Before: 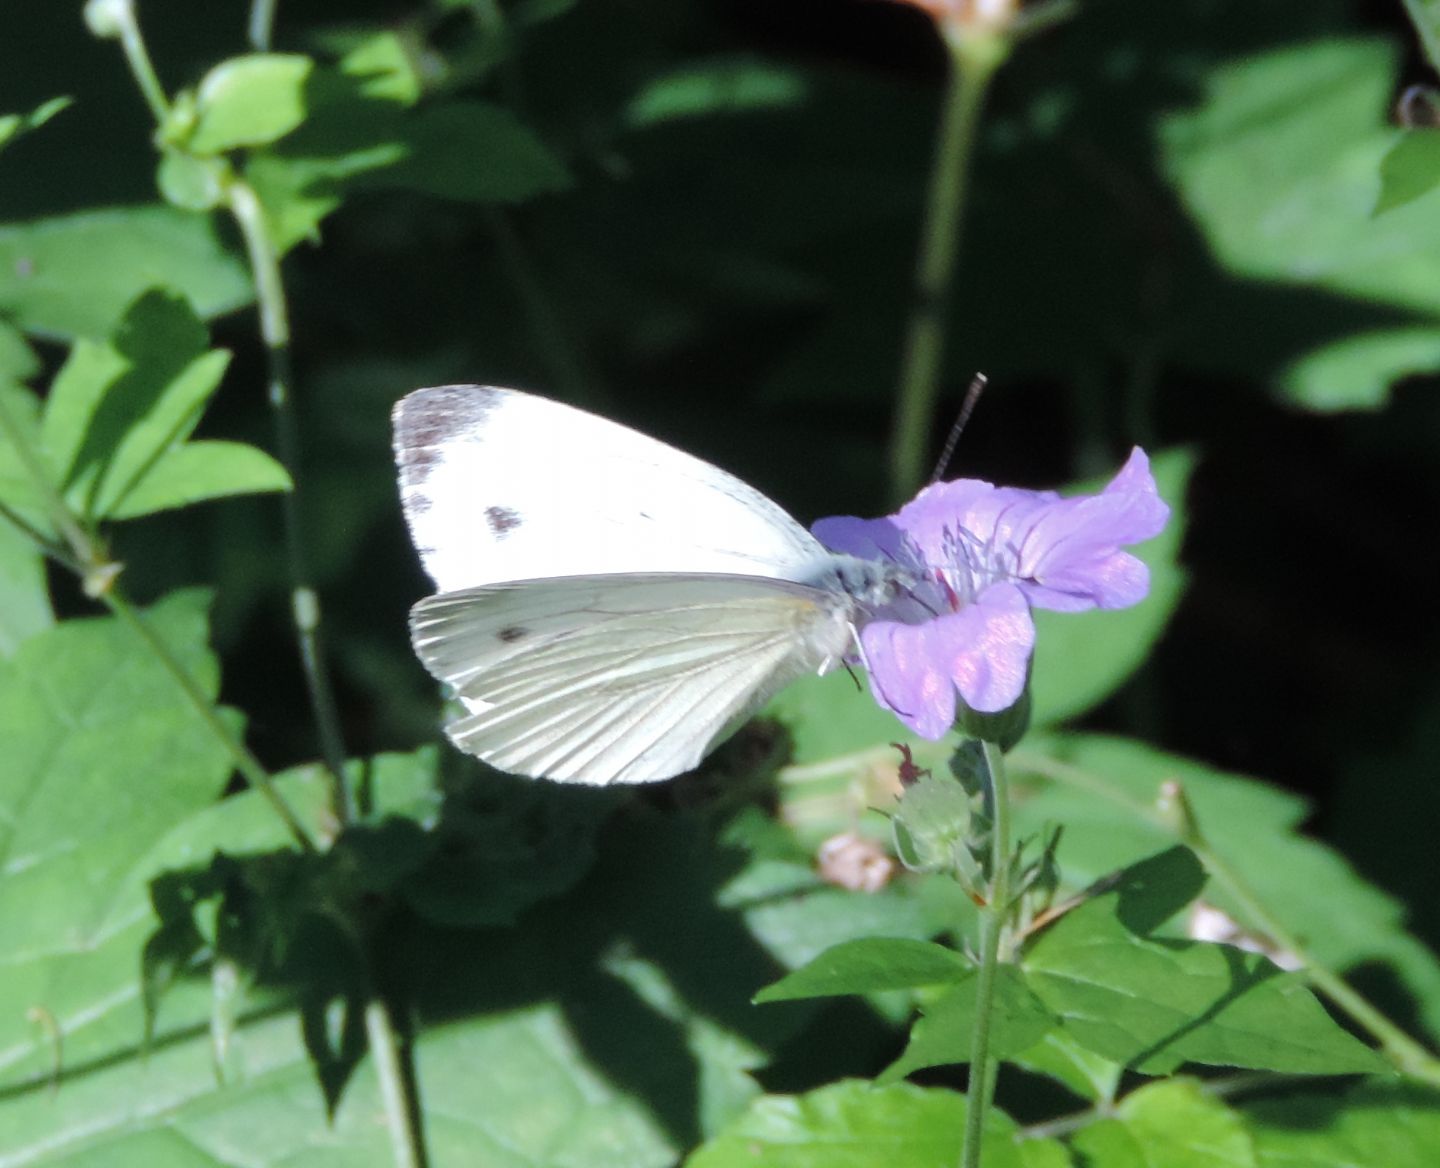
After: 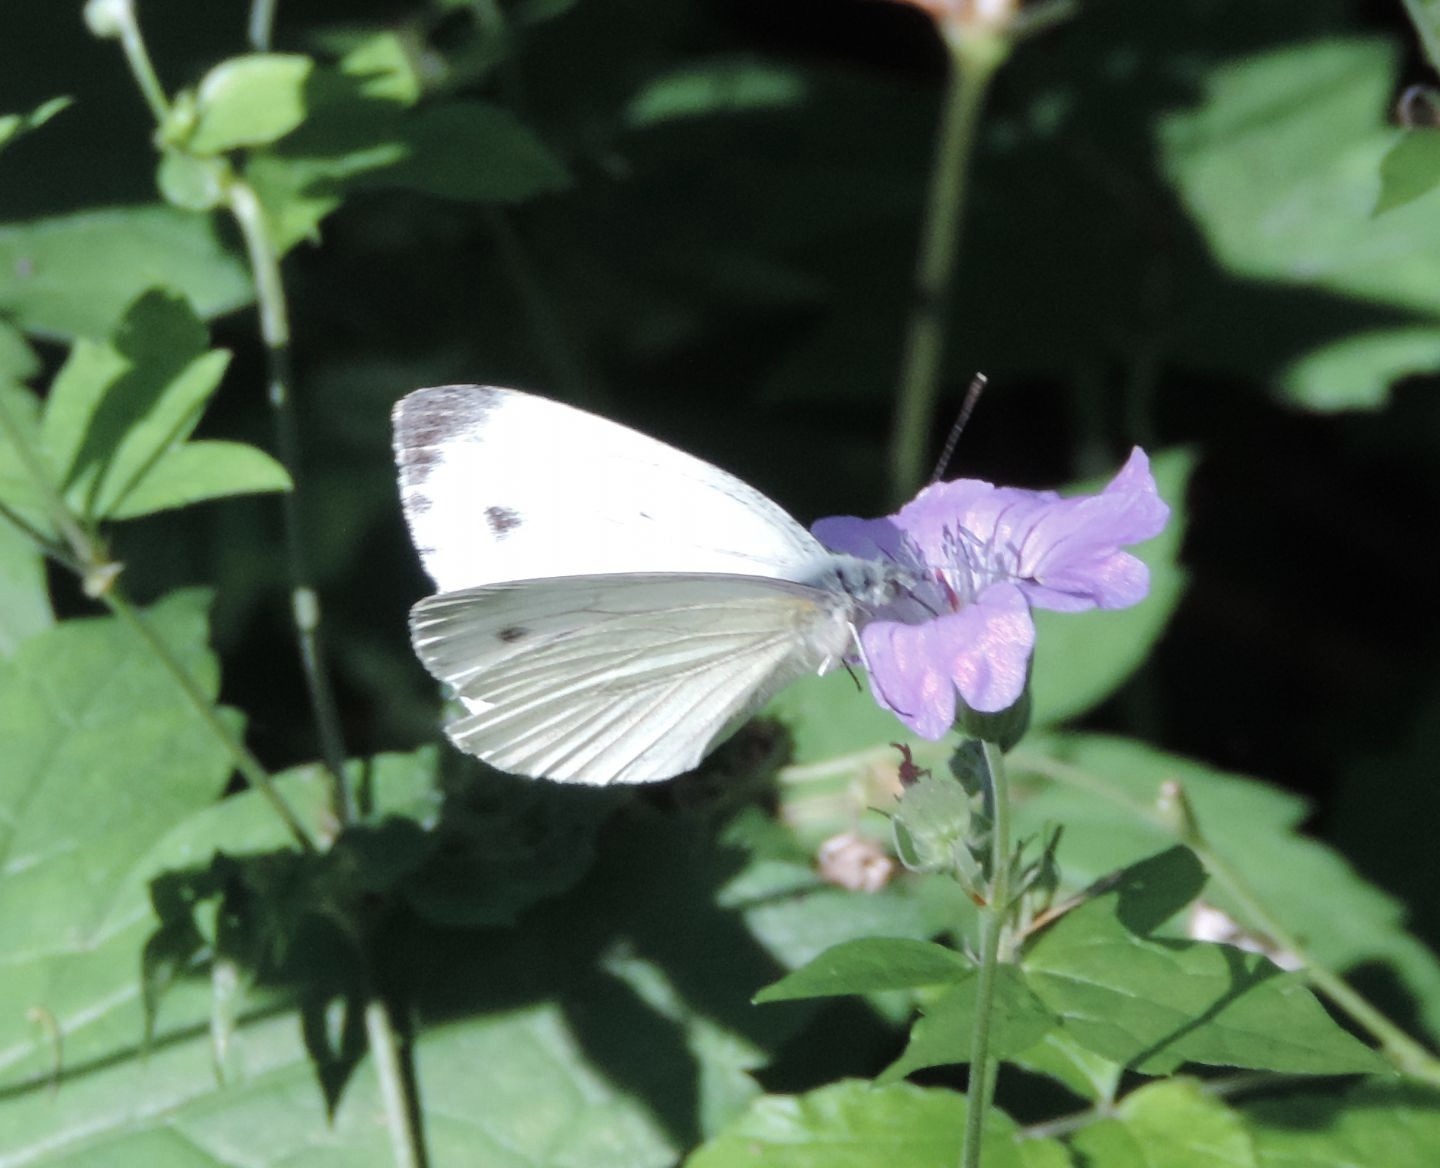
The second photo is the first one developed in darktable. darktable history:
color correction: highlights b* -0.001, saturation 0.807
